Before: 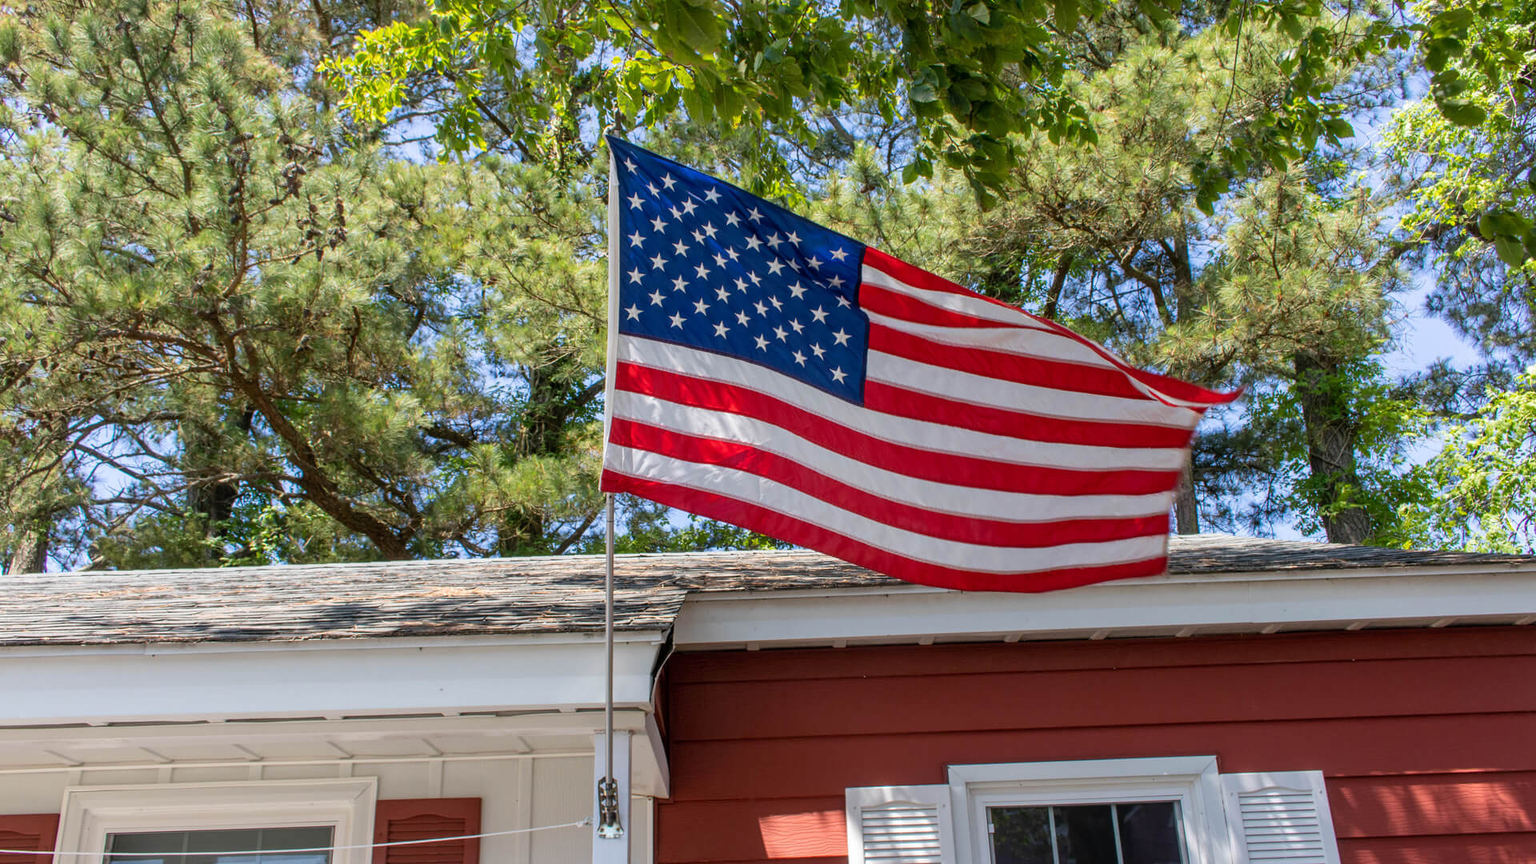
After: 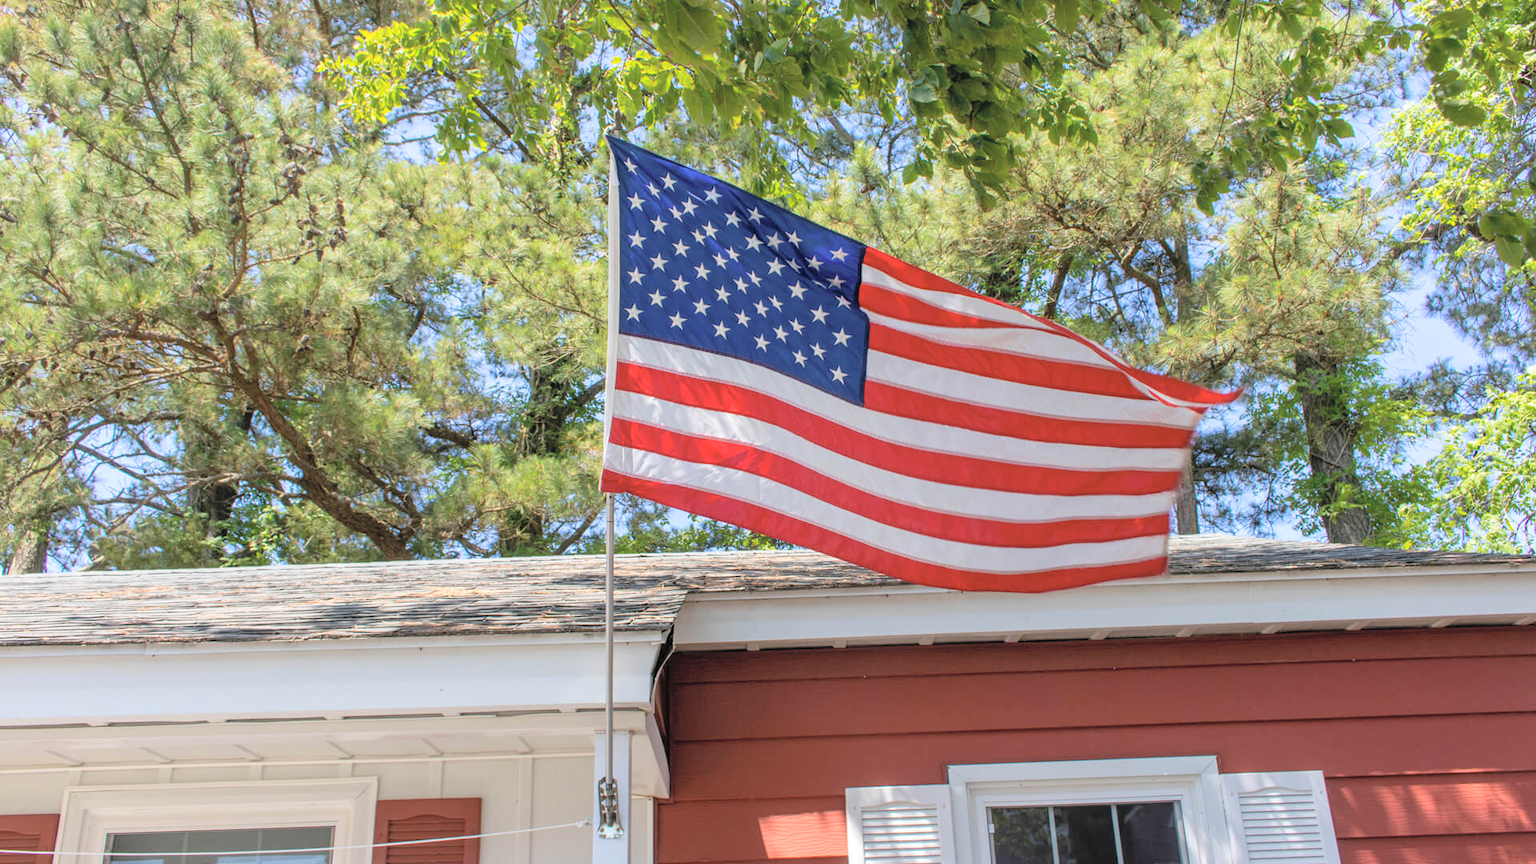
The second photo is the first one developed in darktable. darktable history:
tone equalizer: on, module defaults
contrast brightness saturation: brightness 0.28
